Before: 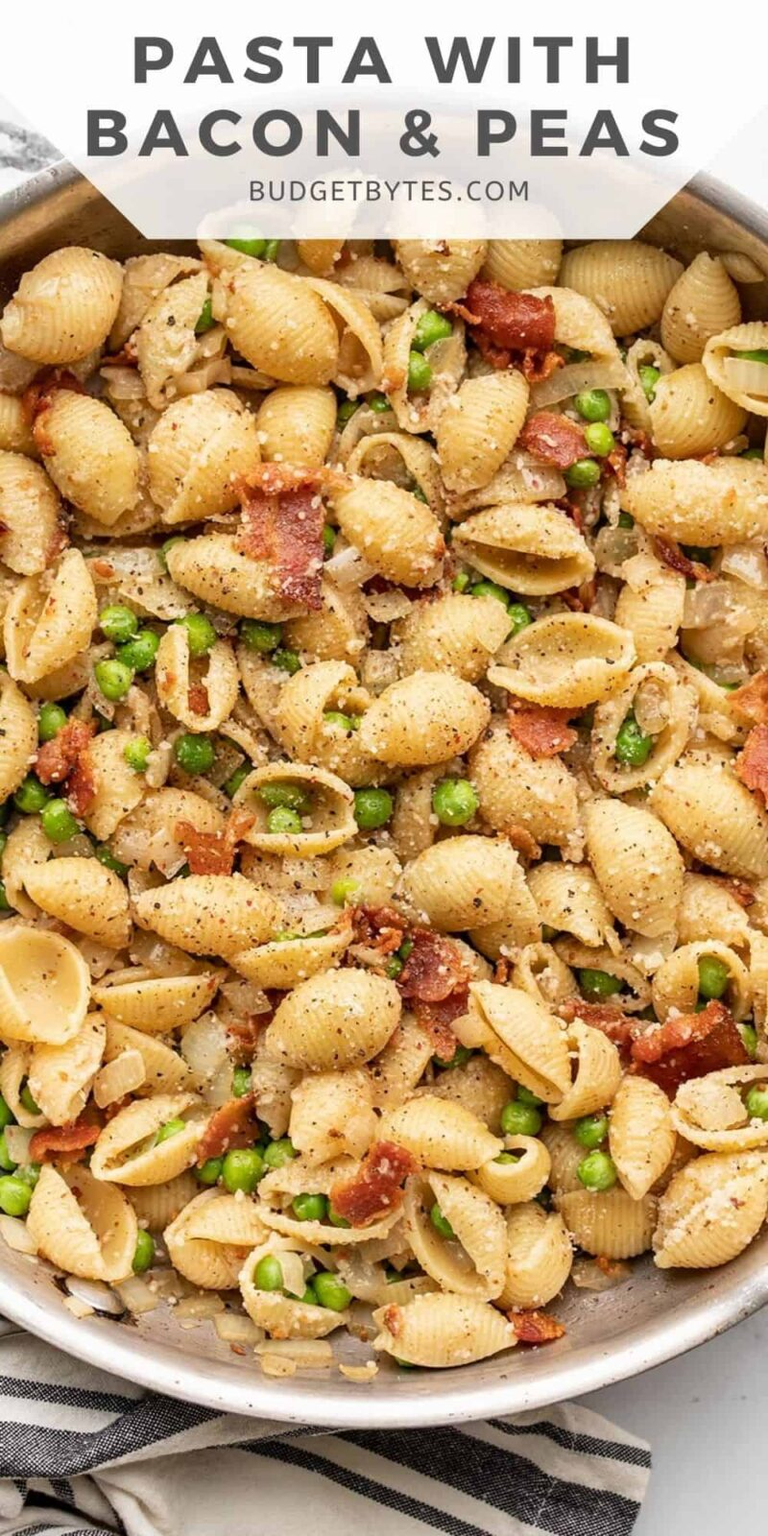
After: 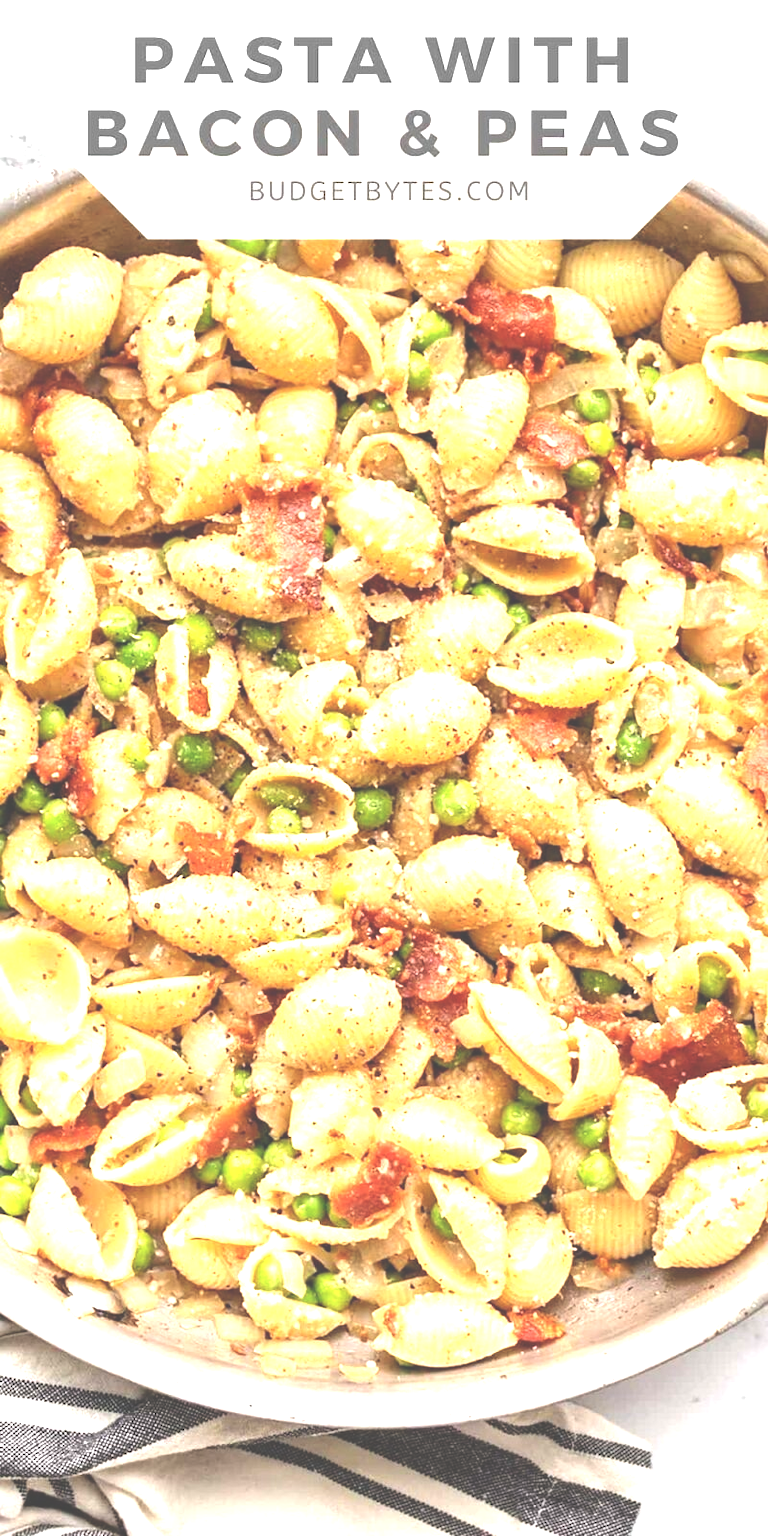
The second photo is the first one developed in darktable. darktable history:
exposure: black level correction -0.023, exposure 1.397 EV, compensate highlight preservation false
